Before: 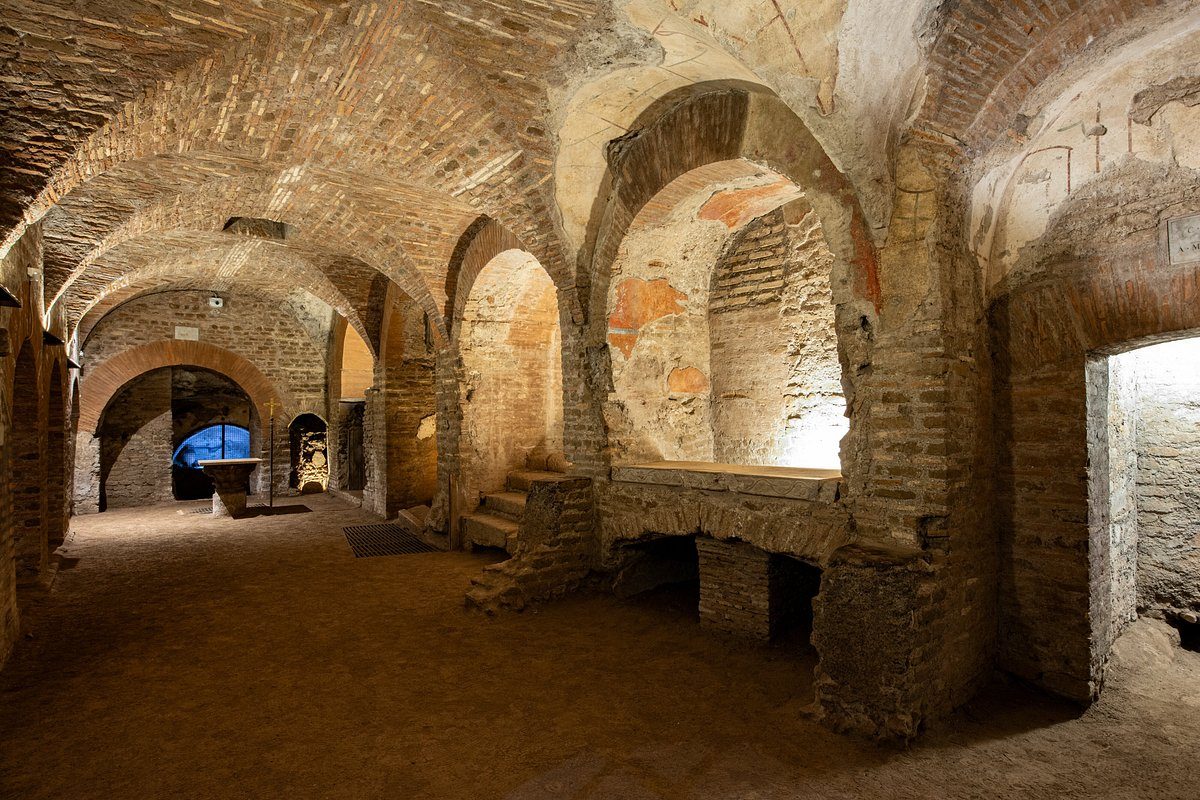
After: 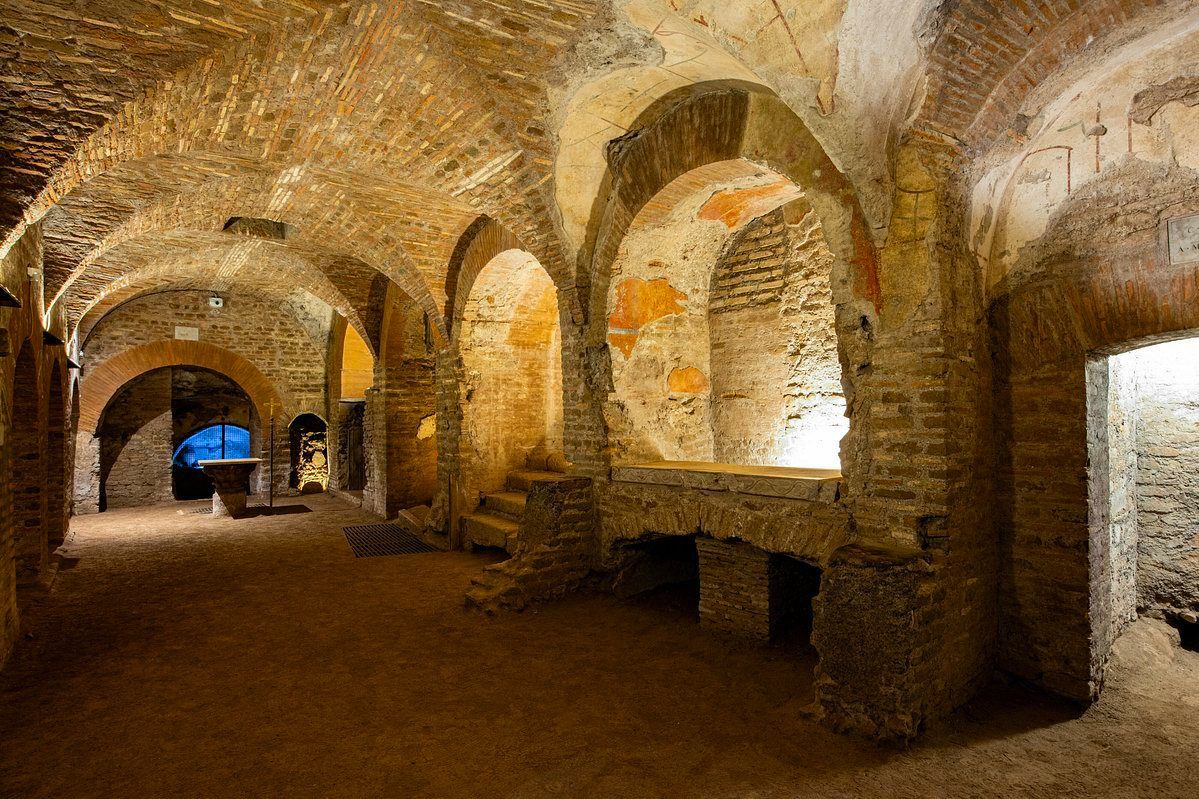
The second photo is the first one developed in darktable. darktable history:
color balance rgb: linear chroma grading › global chroma 0.65%, perceptual saturation grading › global saturation 29.875%
crop: left 0.022%
